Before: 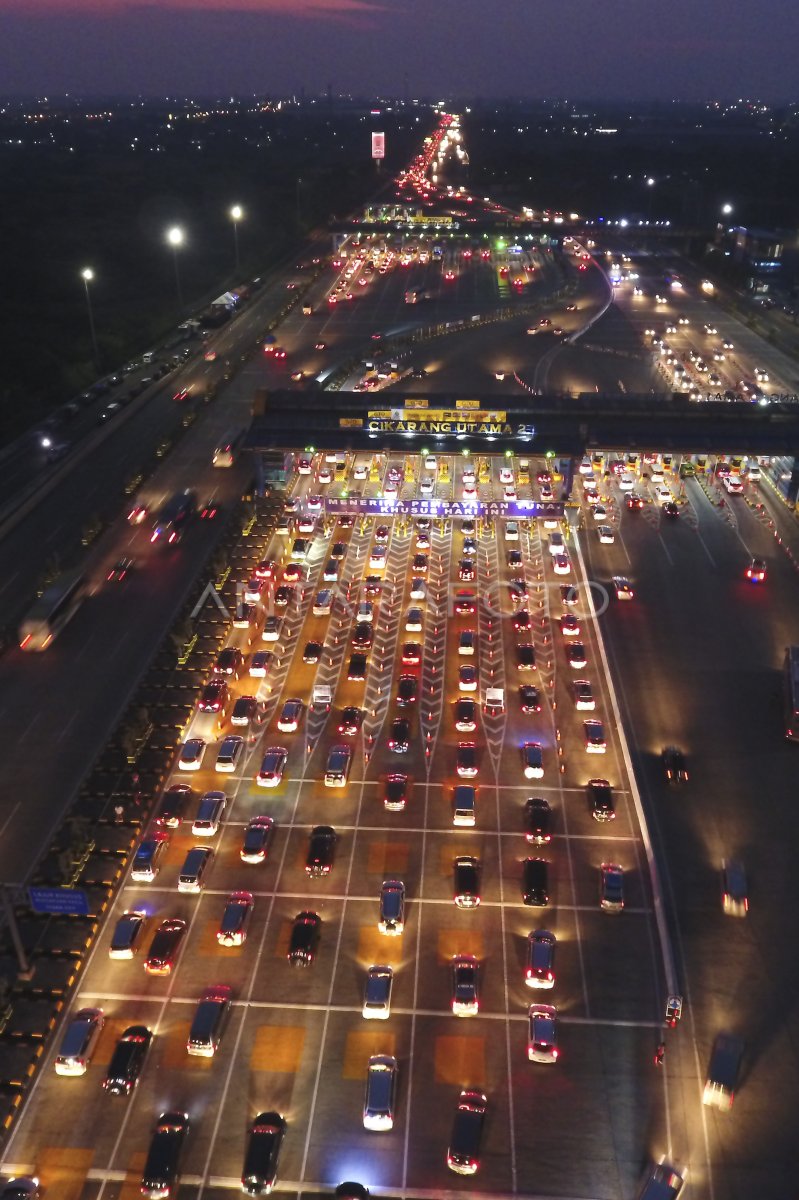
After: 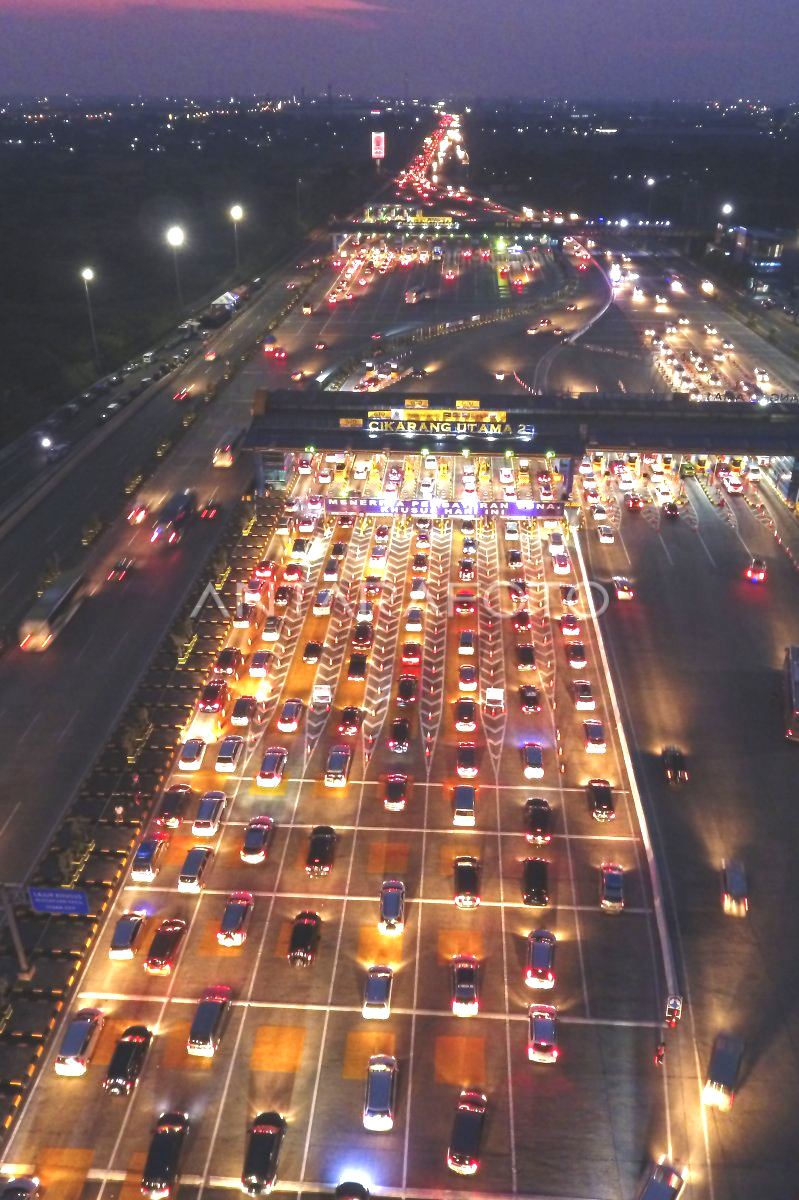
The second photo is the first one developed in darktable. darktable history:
tone curve: curves: ch0 [(0, 0) (0.003, 0.126) (0.011, 0.129) (0.025, 0.133) (0.044, 0.143) (0.069, 0.155) (0.1, 0.17) (0.136, 0.189) (0.177, 0.217) (0.224, 0.25) (0.277, 0.293) (0.335, 0.346) (0.399, 0.398) (0.468, 0.456) (0.543, 0.517) (0.623, 0.583) (0.709, 0.659) (0.801, 0.756) (0.898, 0.856) (1, 1)], color space Lab, independent channels, preserve colors none
exposure: black level correction 0, exposure 1.101 EV, compensate highlight preservation false
local contrast: on, module defaults
